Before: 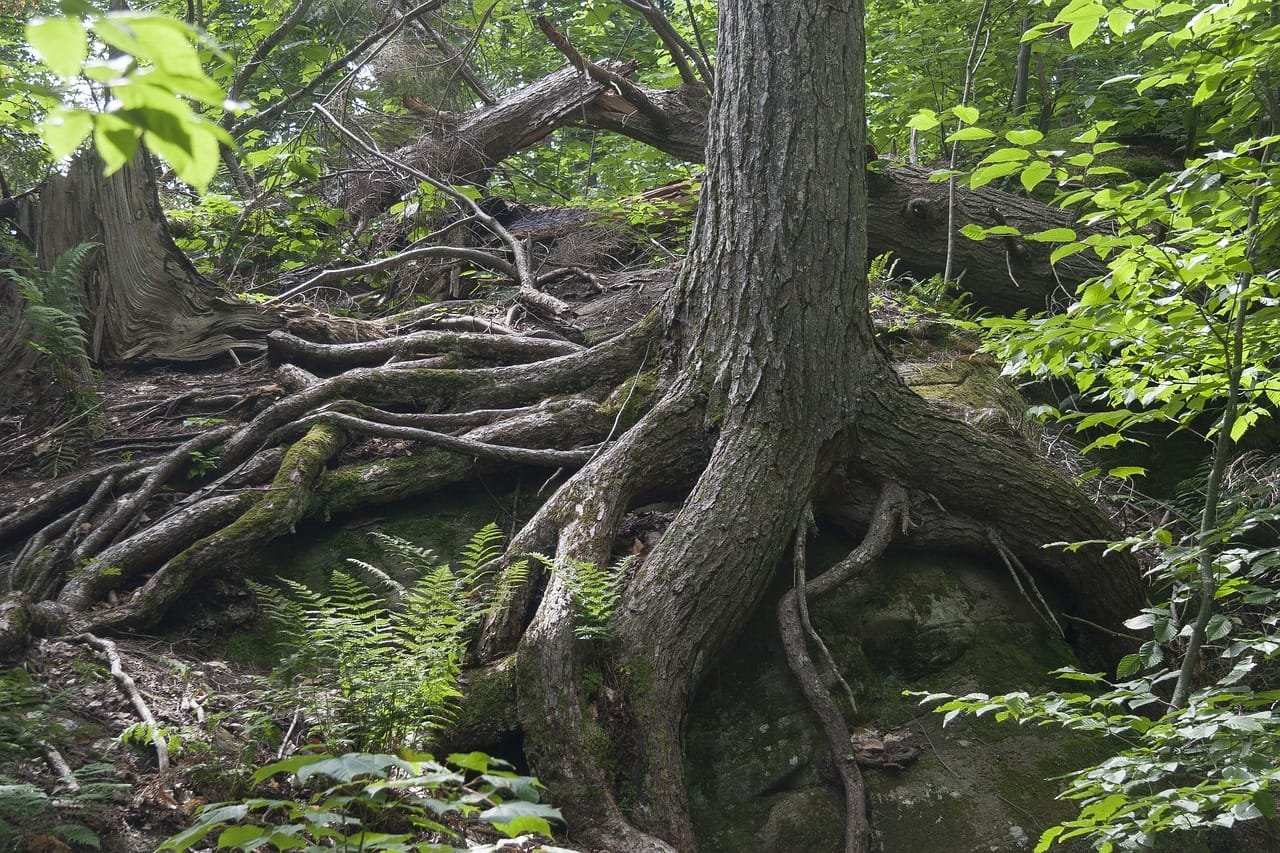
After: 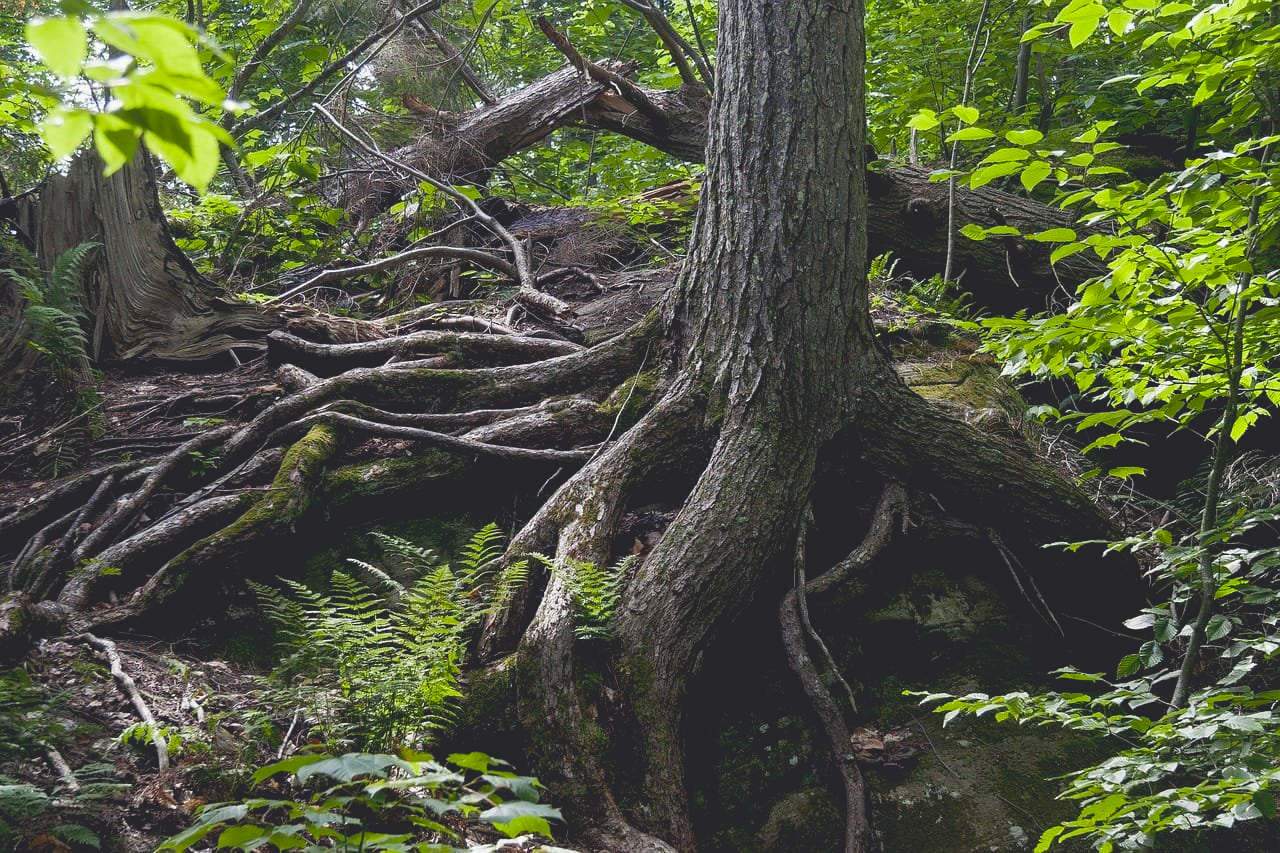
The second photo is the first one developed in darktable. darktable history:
color balance rgb: shadows lift › chroma 3.23%, shadows lift › hue 278.96°, global offset › luminance 1.998%, perceptual saturation grading › global saturation 19.83%, global vibrance 20%
exposure: black level correction 0.027, exposure -0.08 EV, compensate highlight preservation false
